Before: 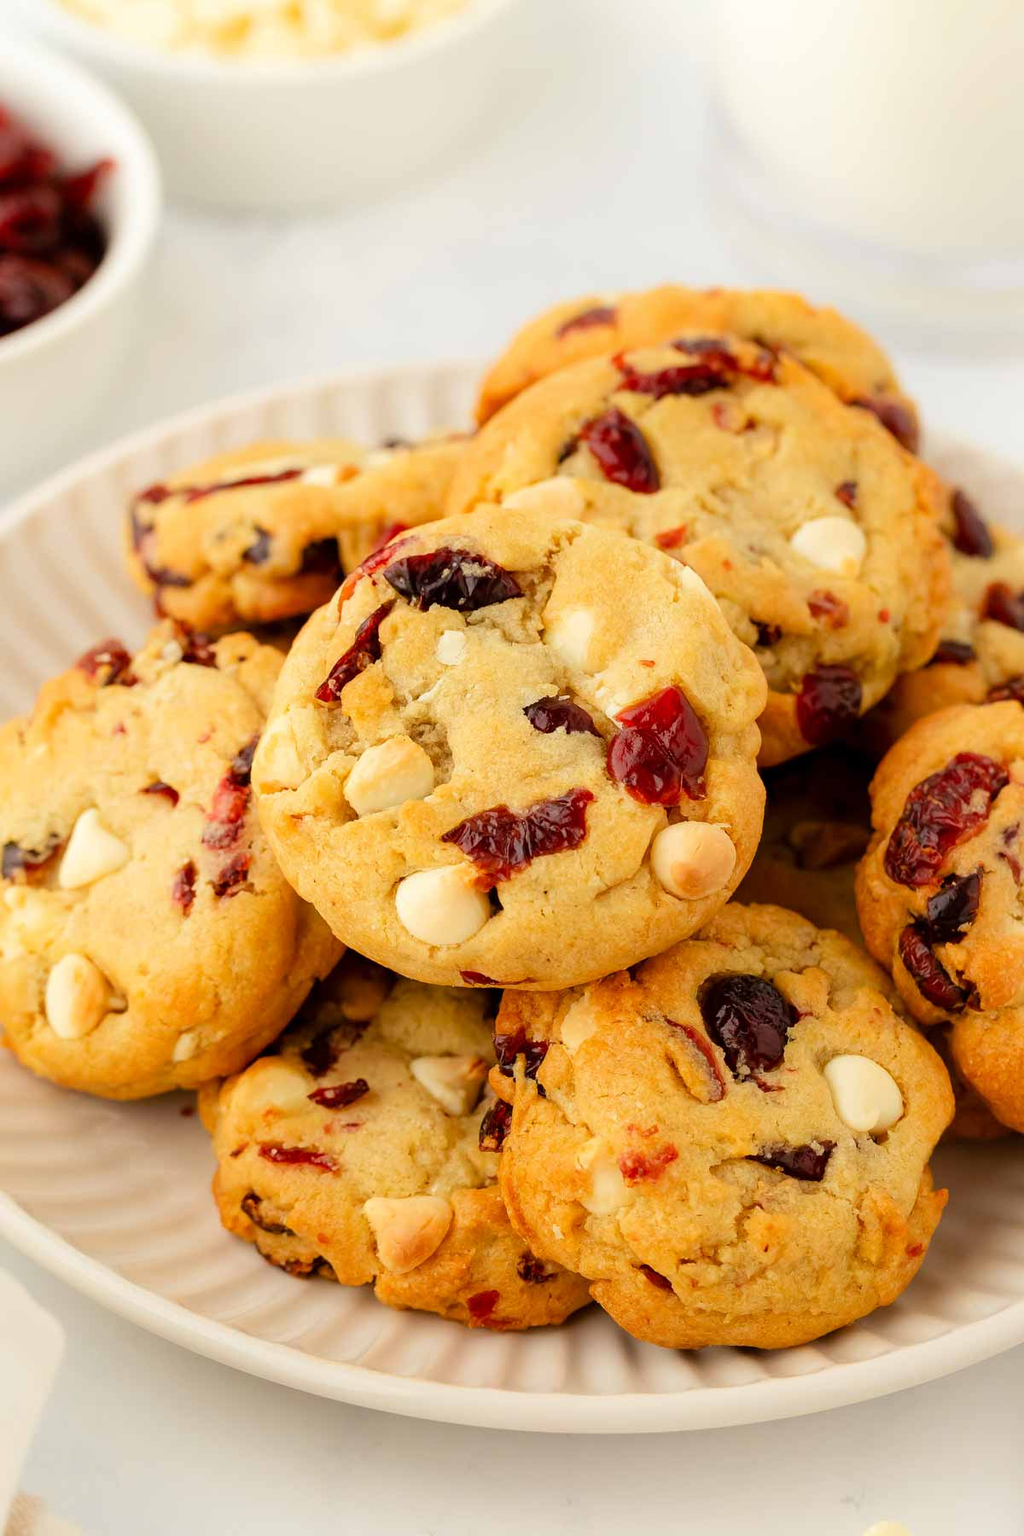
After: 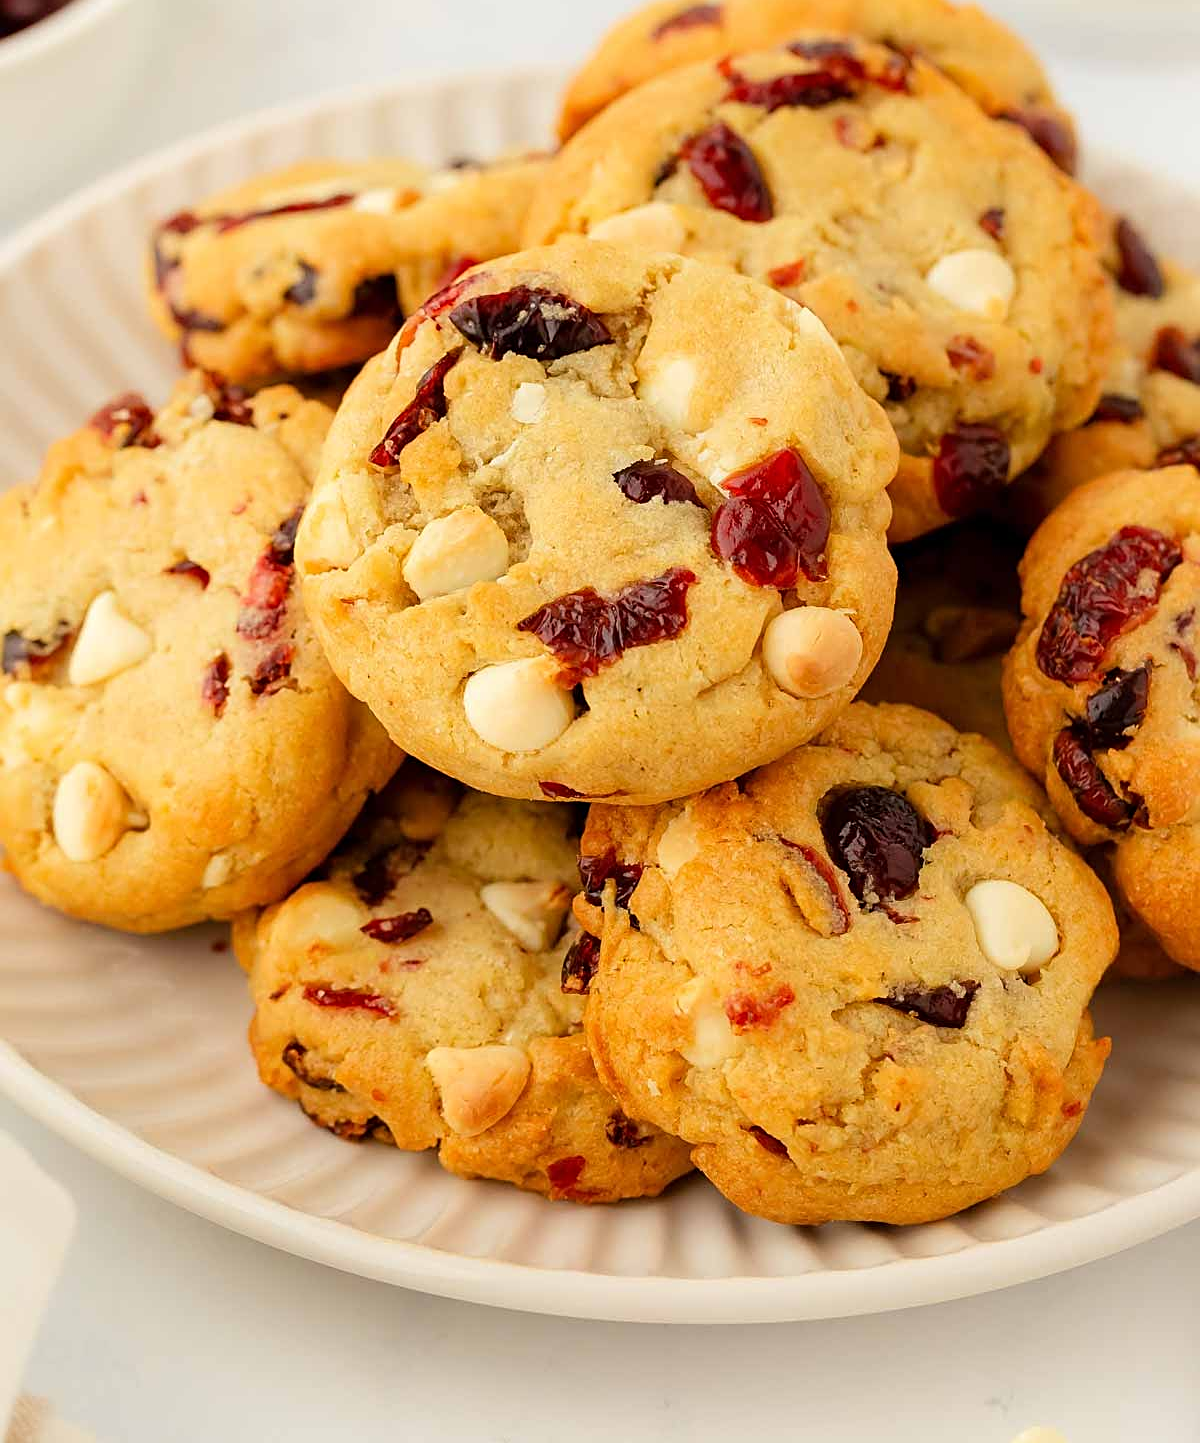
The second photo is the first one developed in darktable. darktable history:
crop and rotate: top 19.815%
sharpen: on, module defaults
